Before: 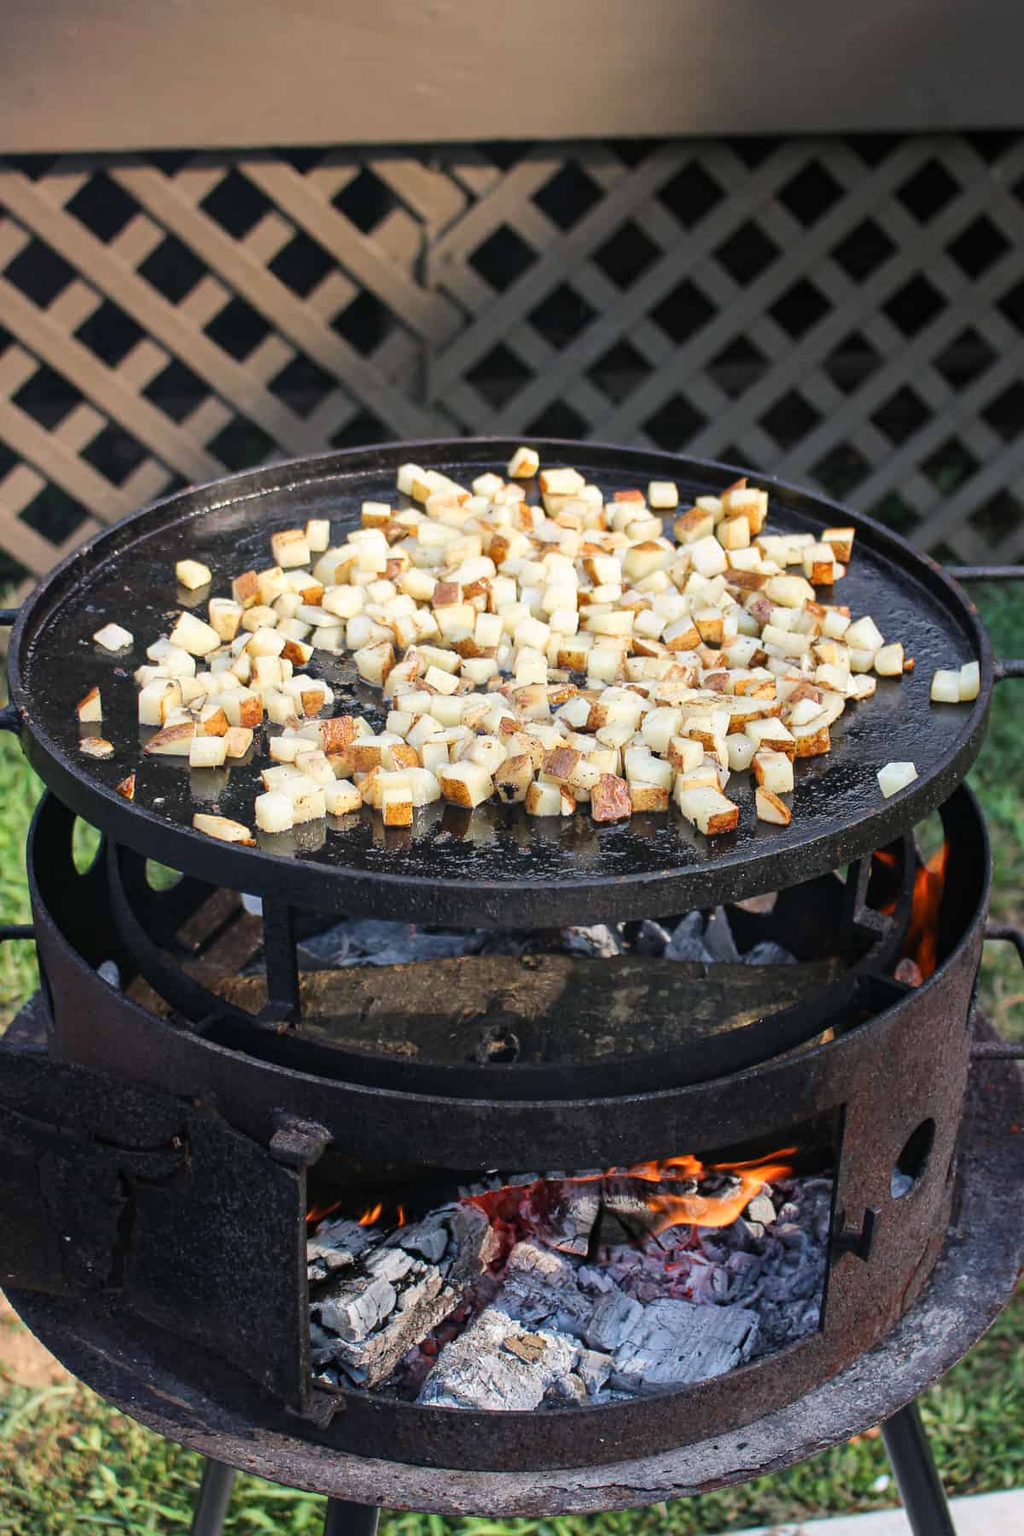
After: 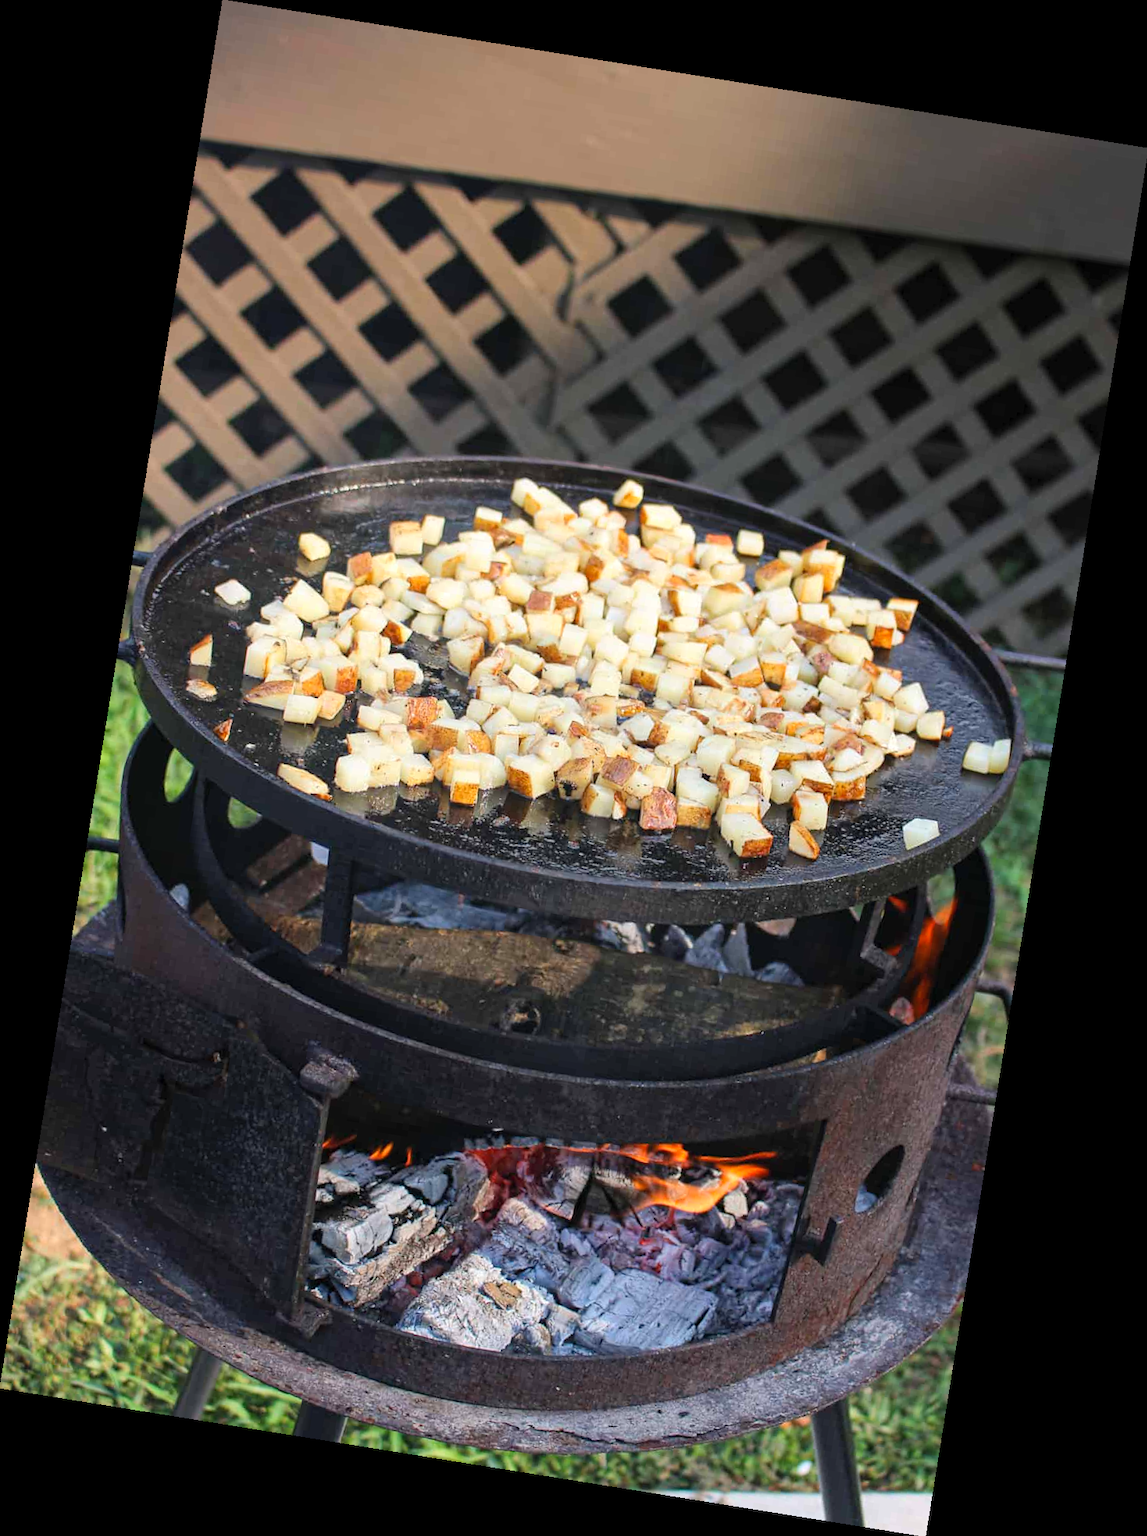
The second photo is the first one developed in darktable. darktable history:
tone equalizer: on, module defaults
contrast brightness saturation: contrast 0.03, brightness 0.06, saturation 0.13
rotate and perspective: rotation 9.12°, automatic cropping off
